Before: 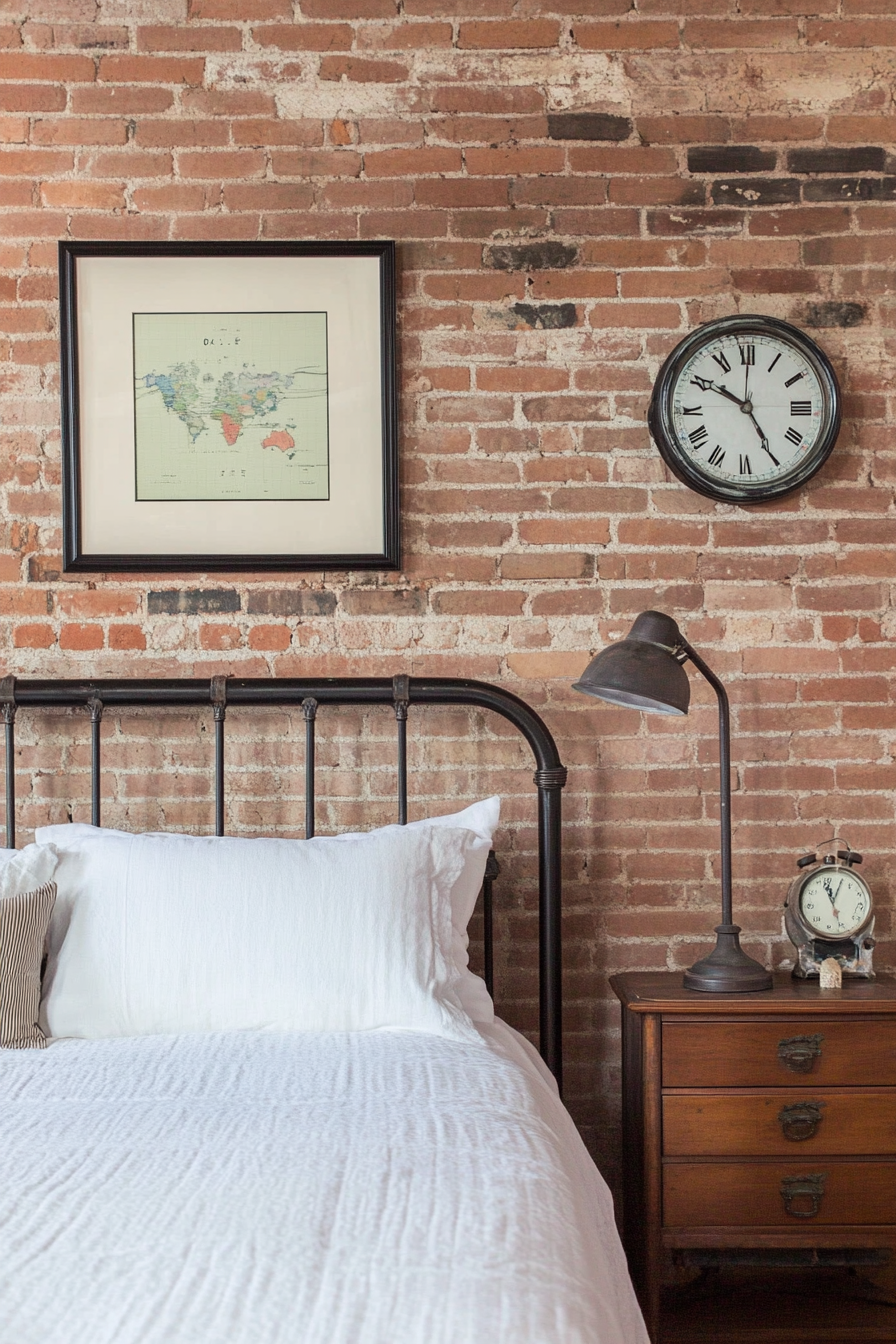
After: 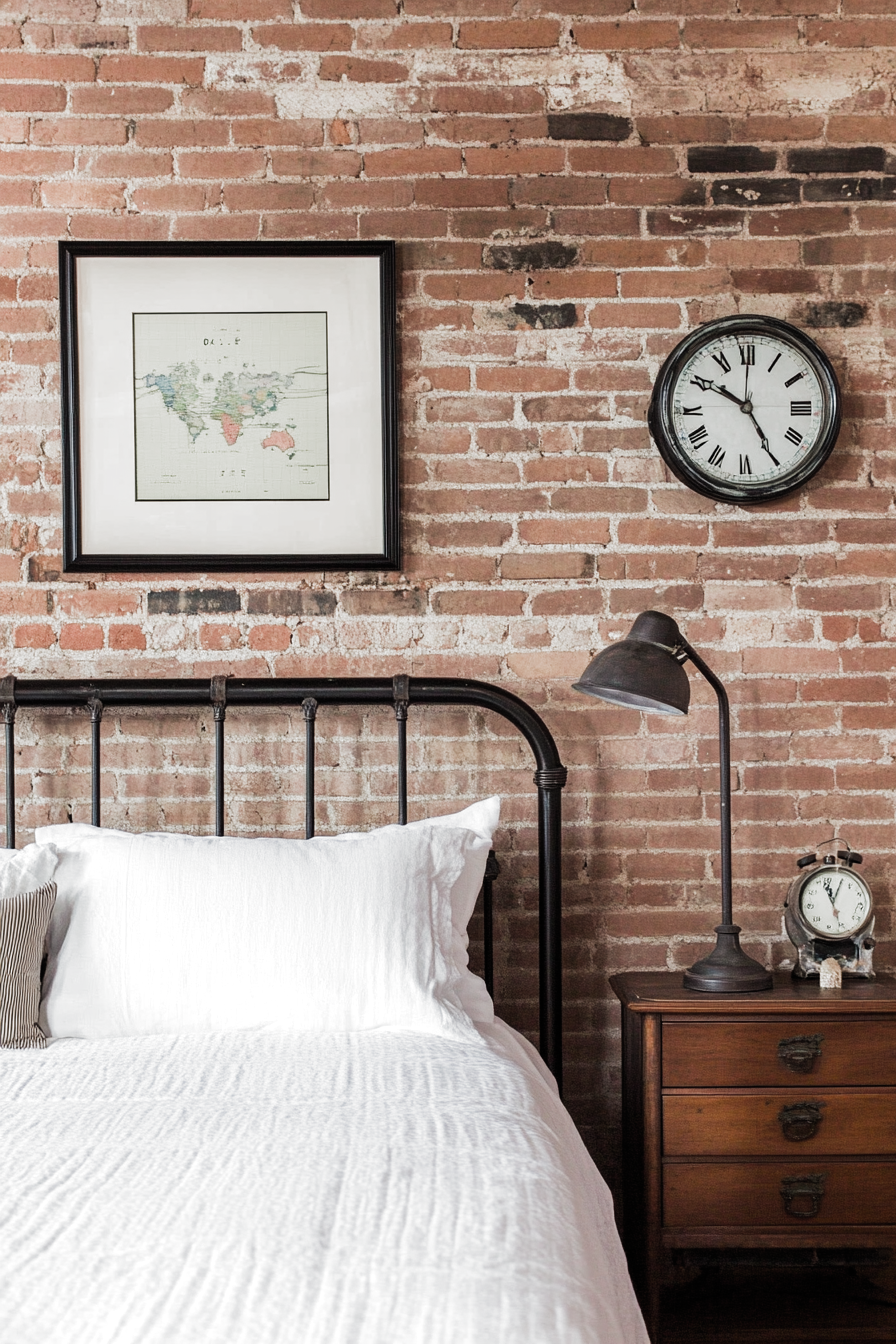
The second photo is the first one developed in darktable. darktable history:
filmic rgb: black relative exposure -8.03 EV, white relative exposure 2.19 EV, hardness 6.97, color science v5 (2021), contrast in shadows safe, contrast in highlights safe
